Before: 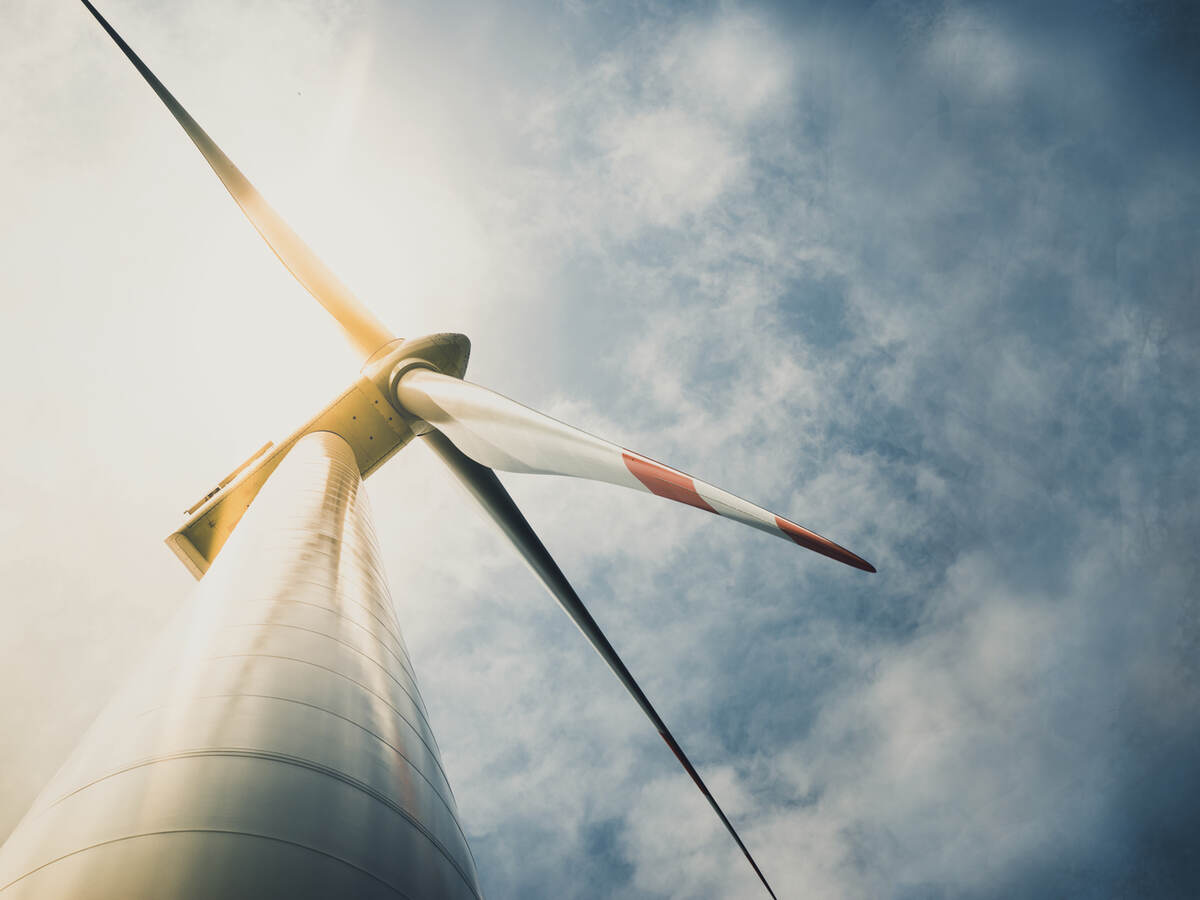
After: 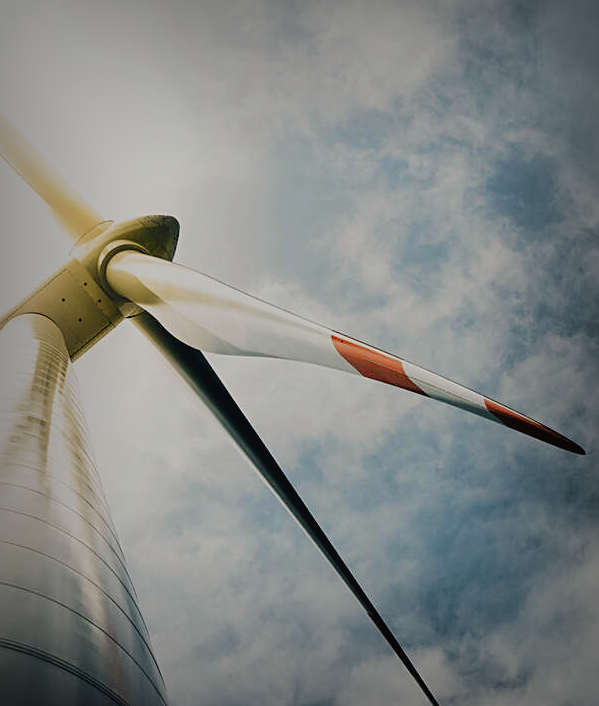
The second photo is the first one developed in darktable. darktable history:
crop and rotate: angle 0.02°, left 24.28%, top 13.109%, right 25.773%, bottom 8.371%
sharpen: amount 0.474
exposure: black level correction -0.017, exposure -1.041 EV, compensate exposure bias true, compensate highlight preservation false
filmic rgb: black relative exposure -7.77 EV, white relative exposure 4.45 EV, target black luminance 0%, hardness 3.76, latitude 50.52%, contrast 1.072, highlights saturation mix 9.43%, shadows ↔ highlights balance -0.24%, preserve chrominance no, color science v5 (2021)
vignetting: fall-off start 53.92%, brightness -0.475, automatic ratio true, width/height ratio 1.313, shape 0.217
tone curve: curves: ch0 [(0, 0.024) (0.049, 0.038) (0.176, 0.162) (0.311, 0.337) (0.416, 0.471) (0.565, 0.658) (0.817, 0.911) (1, 1)]; ch1 [(0, 0) (0.339, 0.358) (0.445, 0.439) (0.476, 0.47) (0.504, 0.504) (0.53, 0.511) (0.557, 0.558) (0.627, 0.664) (0.728, 0.786) (1, 1)]; ch2 [(0, 0) (0.327, 0.324) (0.417, 0.44) (0.46, 0.453) (0.502, 0.504) (0.526, 0.52) (0.549, 0.561) (0.619, 0.657) (0.76, 0.765) (1, 1)], color space Lab, independent channels, preserve colors none
